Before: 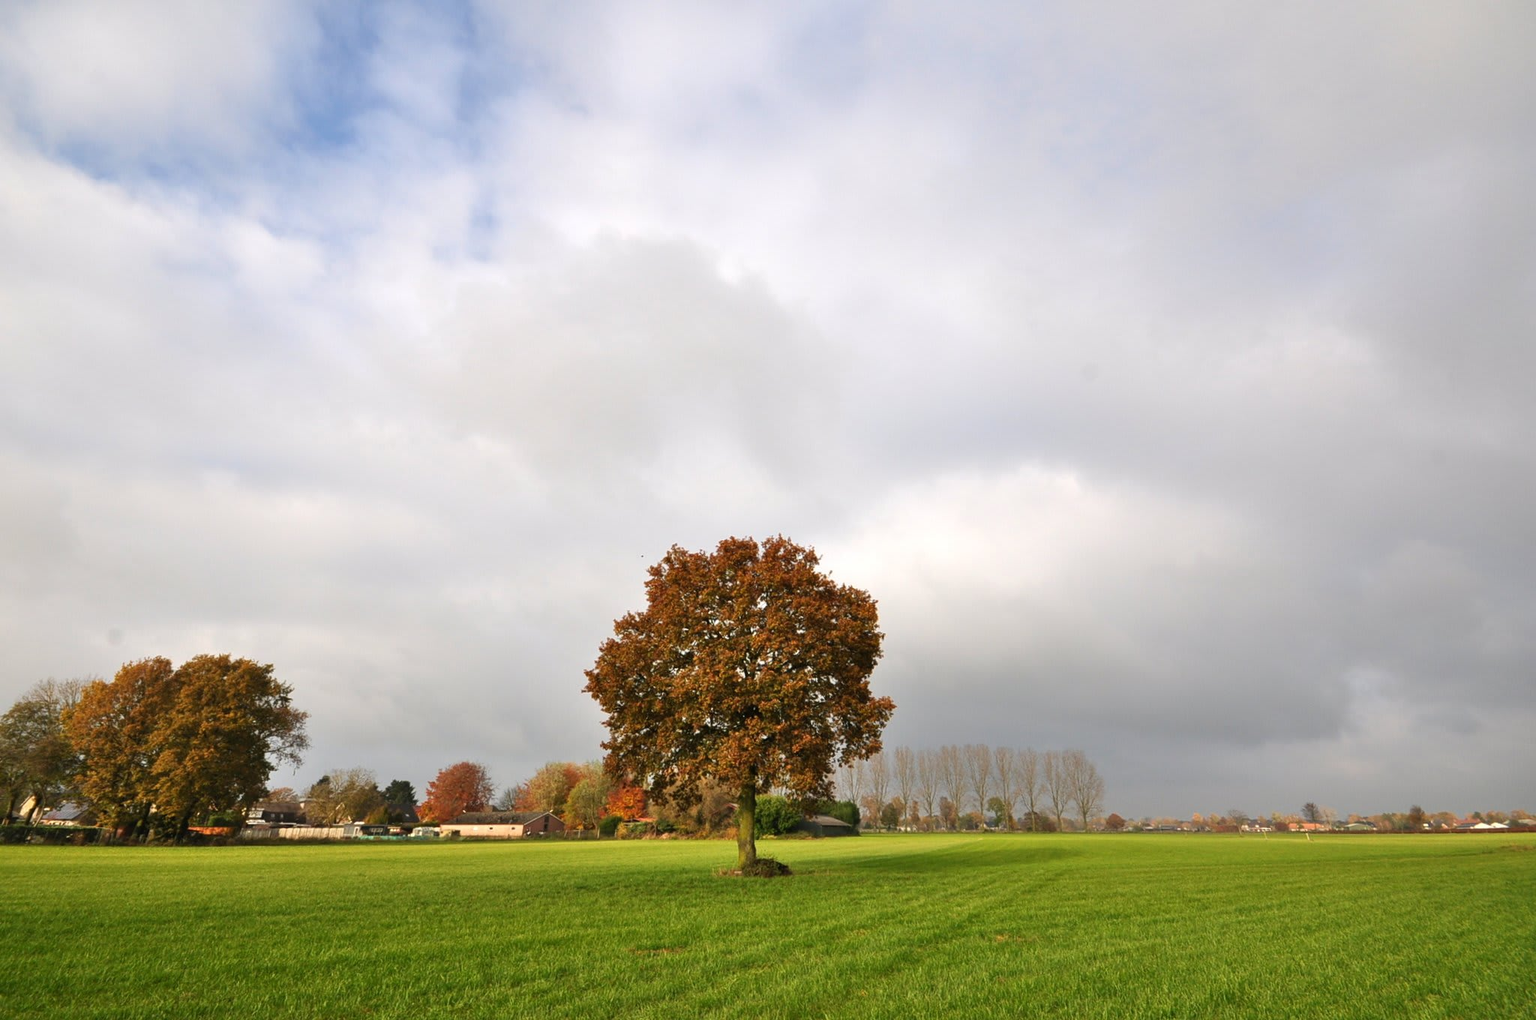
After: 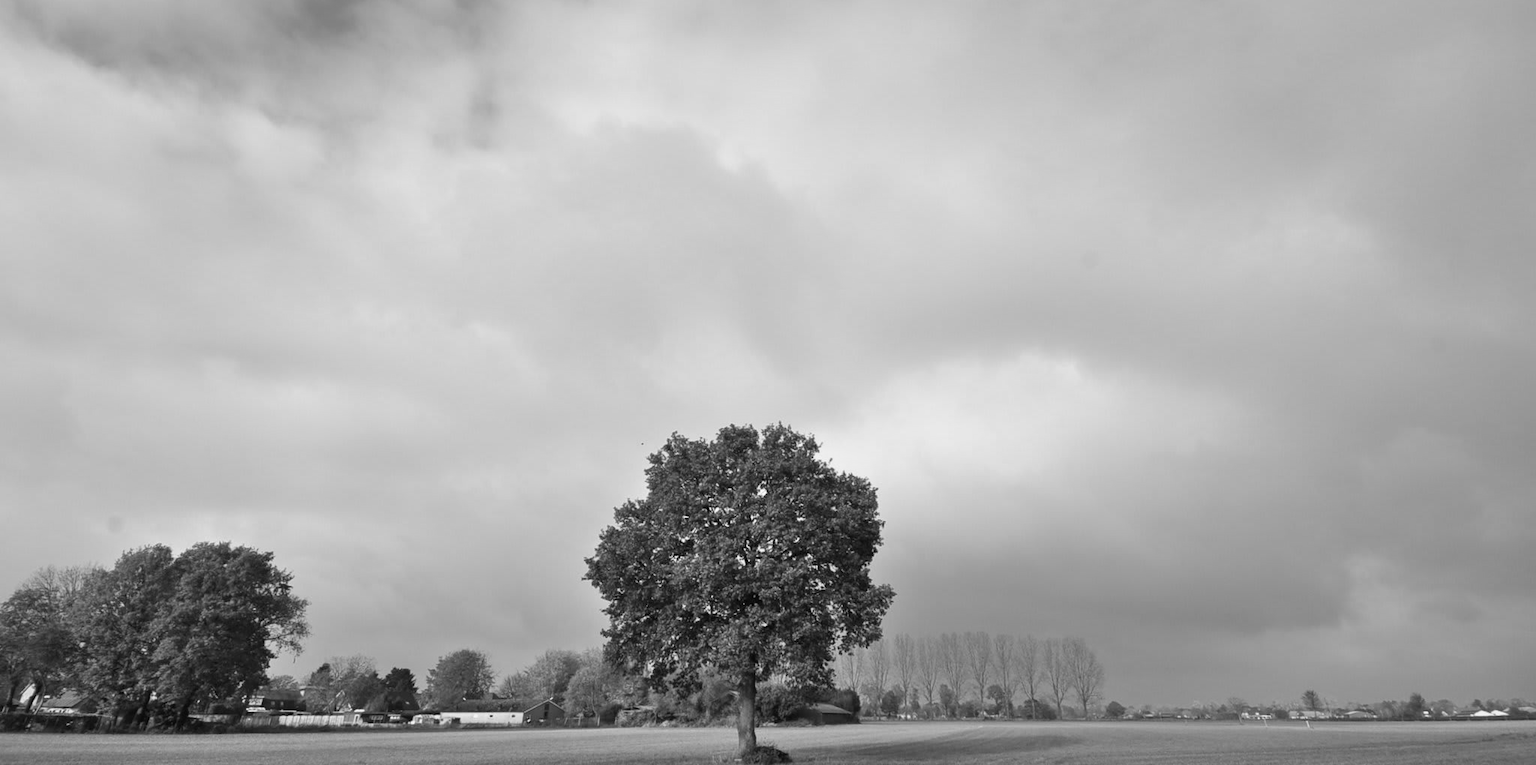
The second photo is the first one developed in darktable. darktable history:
monochrome: a 26.22, b 42.67, size 0.8
crop: top 11.038%, bottom 13.962%
